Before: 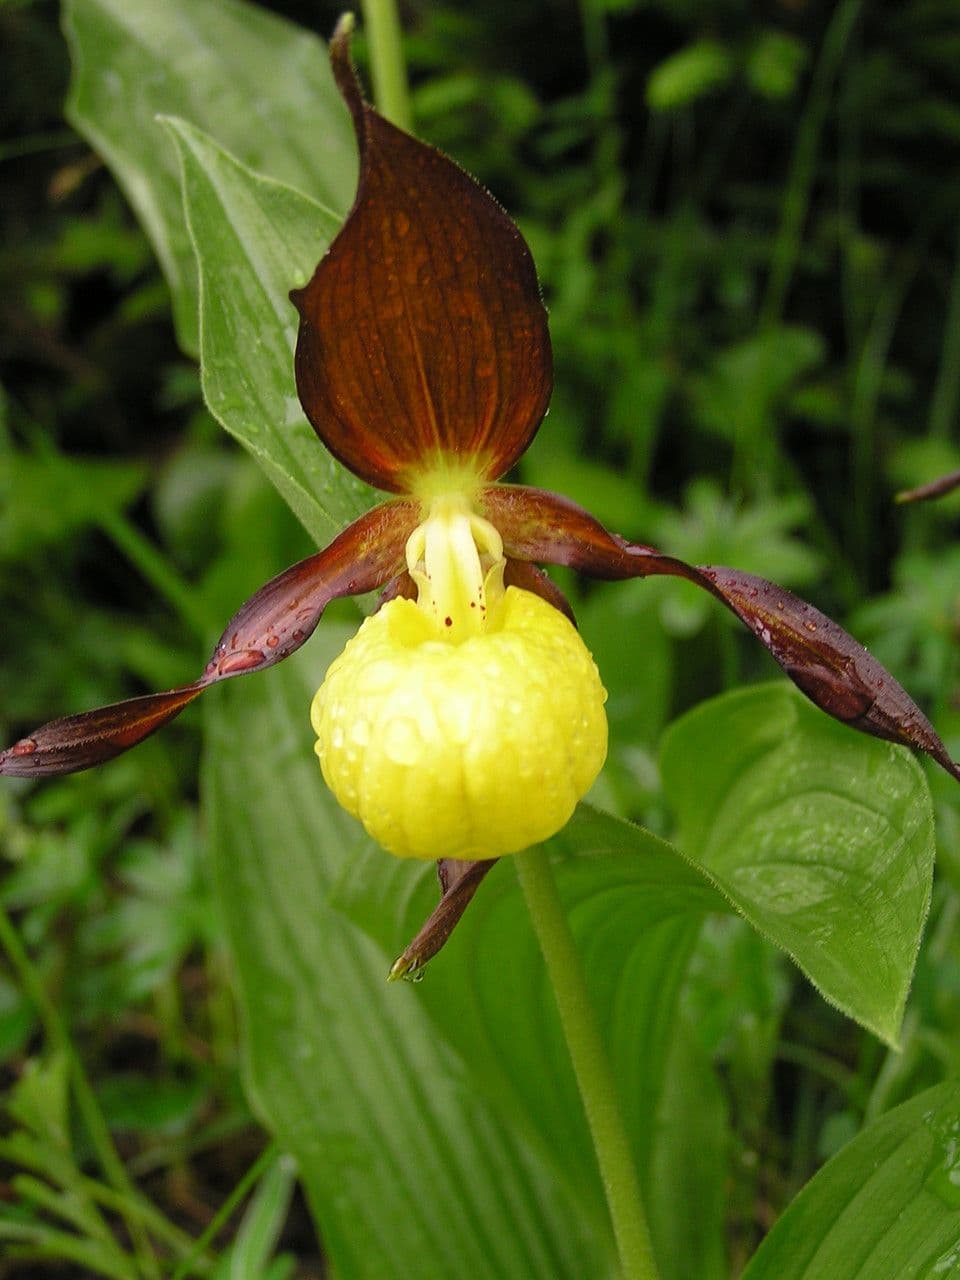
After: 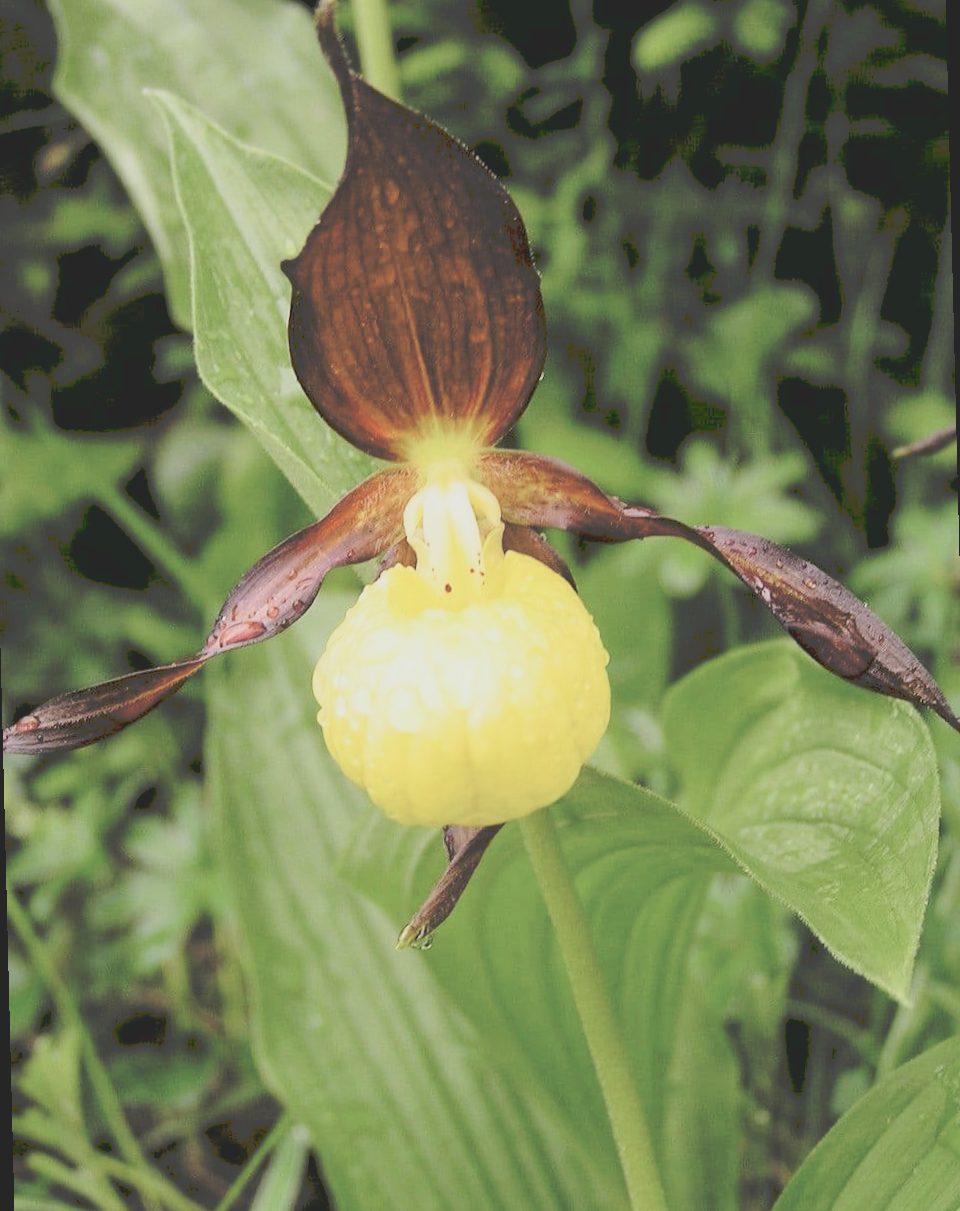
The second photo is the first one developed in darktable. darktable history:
rotate and perspective: rotation -1.42°, crop left 0.016, crop right 0.984, crop top 0.035, crop bottom 0.965
tone curve: curves: ch0 [(0, 0) (0.003, 0.275) (0.011, 0.288) (0.025, 0.309) (0.044, 0.326) (0.069, 0.346) (0.1, 0.37) (0.136, 0.396) (0.177, 0.432) (0.224, 0.473) (0.277, 0.516) (0.335, 0.566) (0.399, 0.611) (0.468, 0.661) (0.543, 0.711) (0.623, 0.761) (0.709, 0.817) (0.801, 0.867) (0.898, 0.911) (1, 1)], preserve colors none
filmic rgb: black relative exposure -5 EV, hardness 2.88, contrast 1.3, highlights saturation mix -30%
